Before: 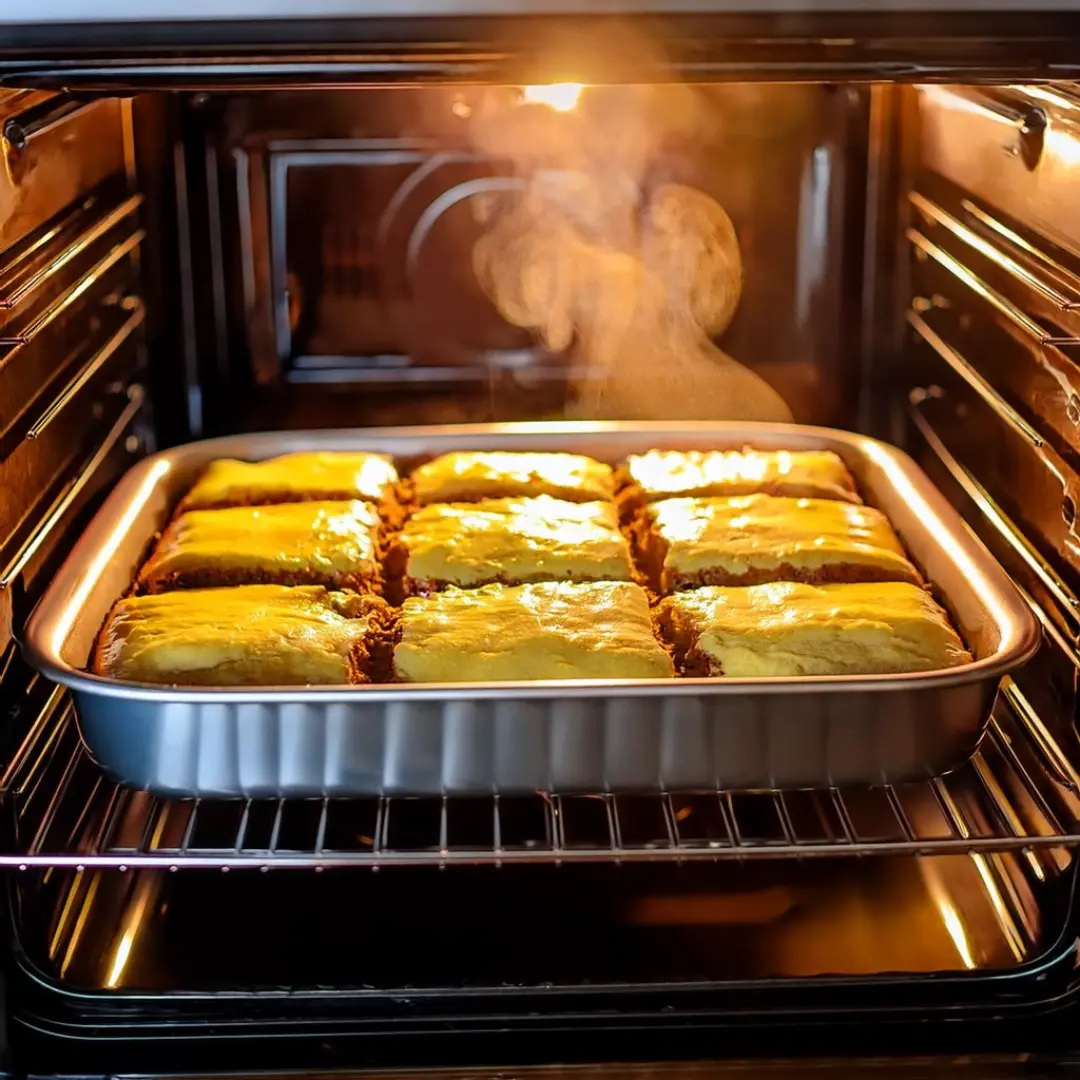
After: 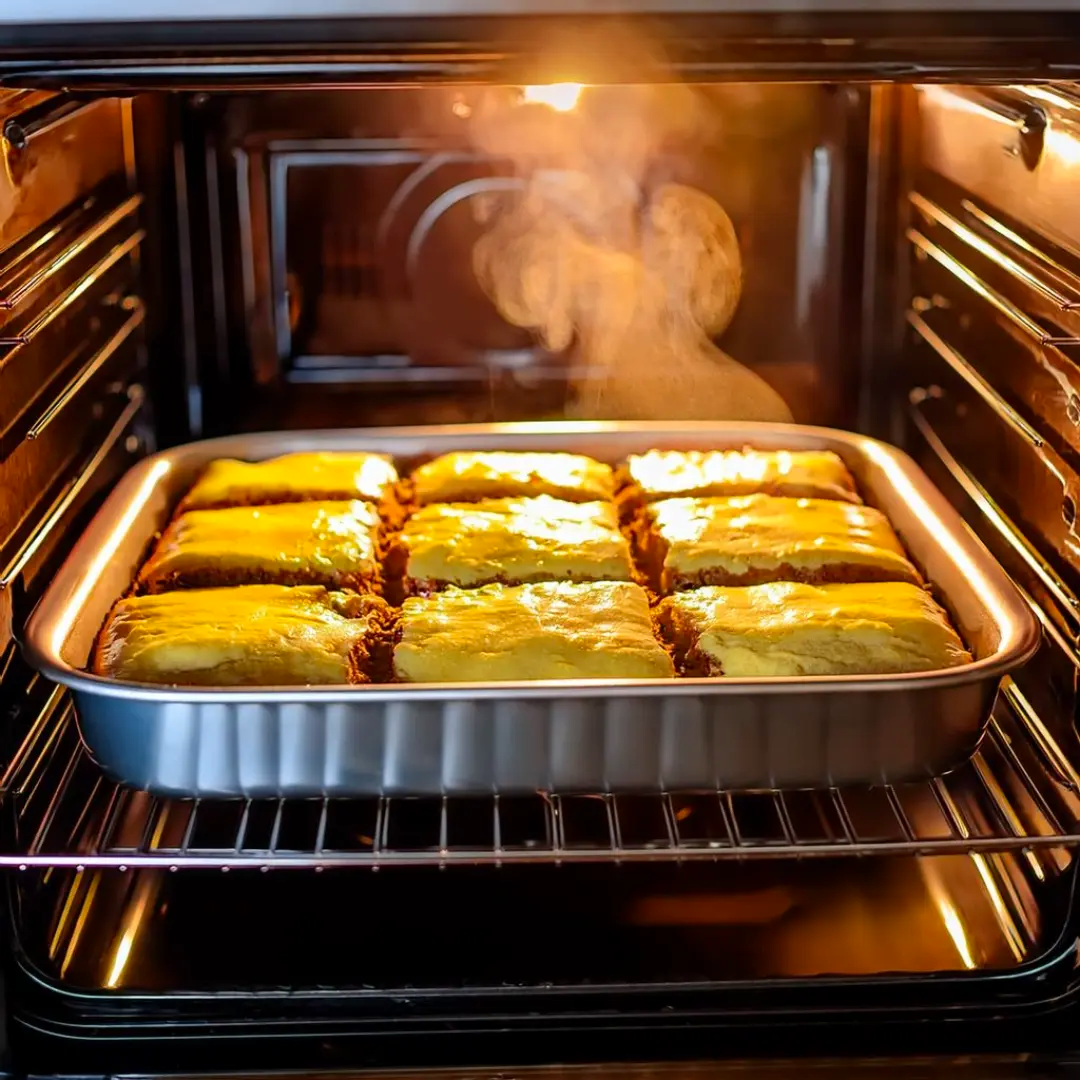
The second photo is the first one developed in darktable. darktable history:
contrast brightness saturation: contrast 0.045, saturation 0.069
